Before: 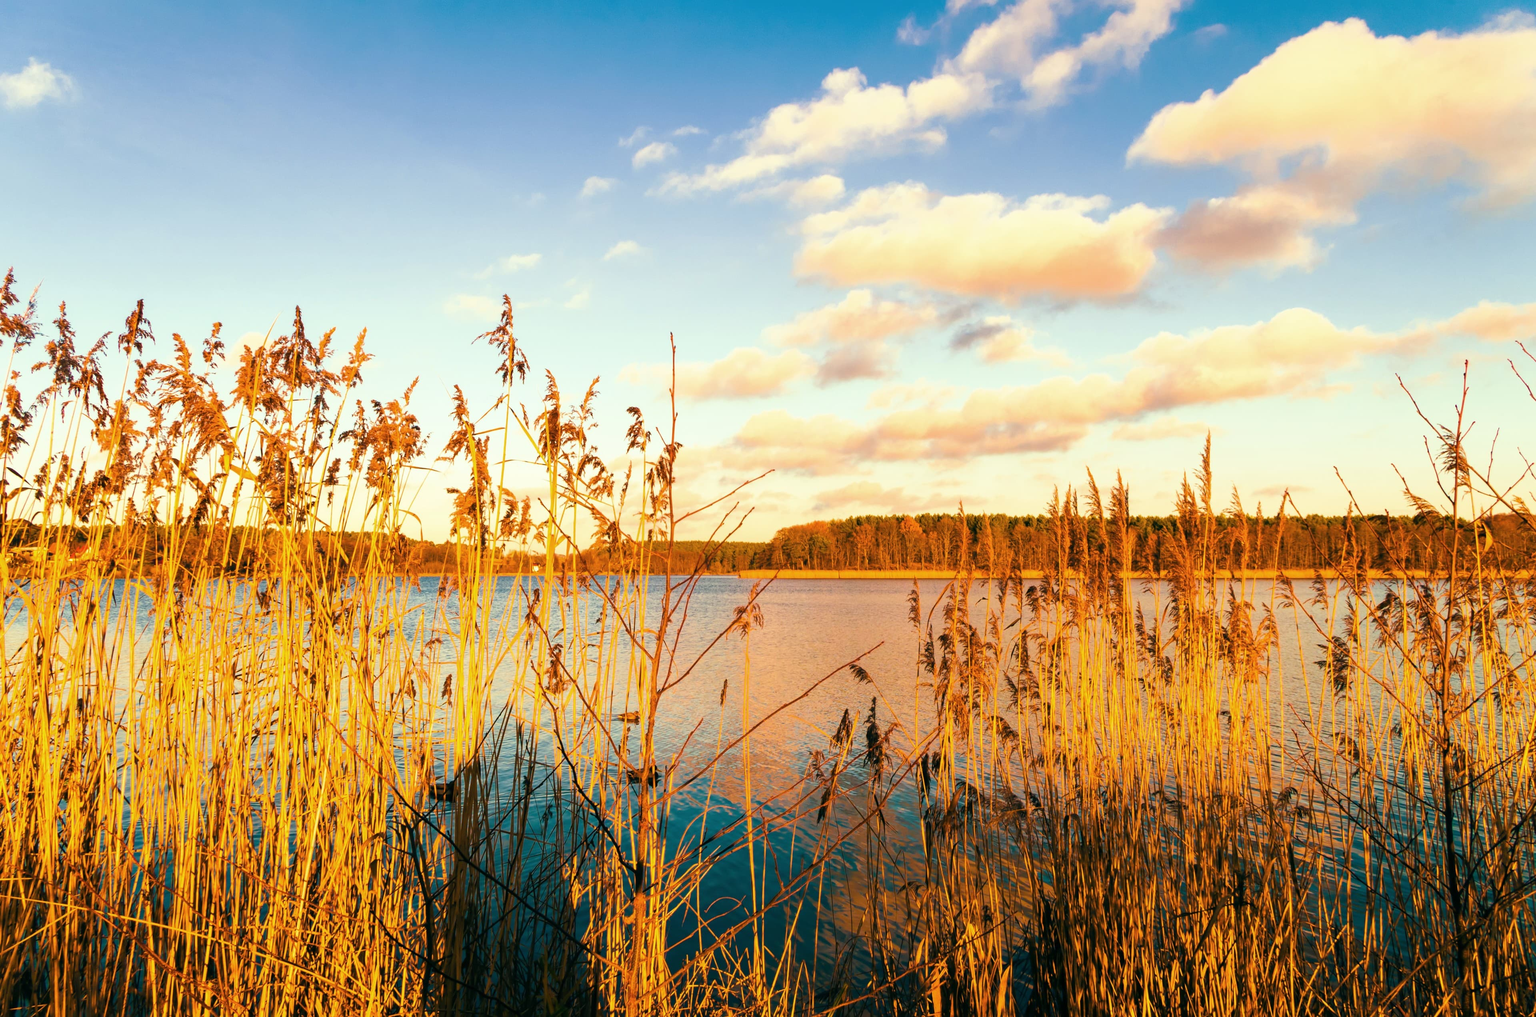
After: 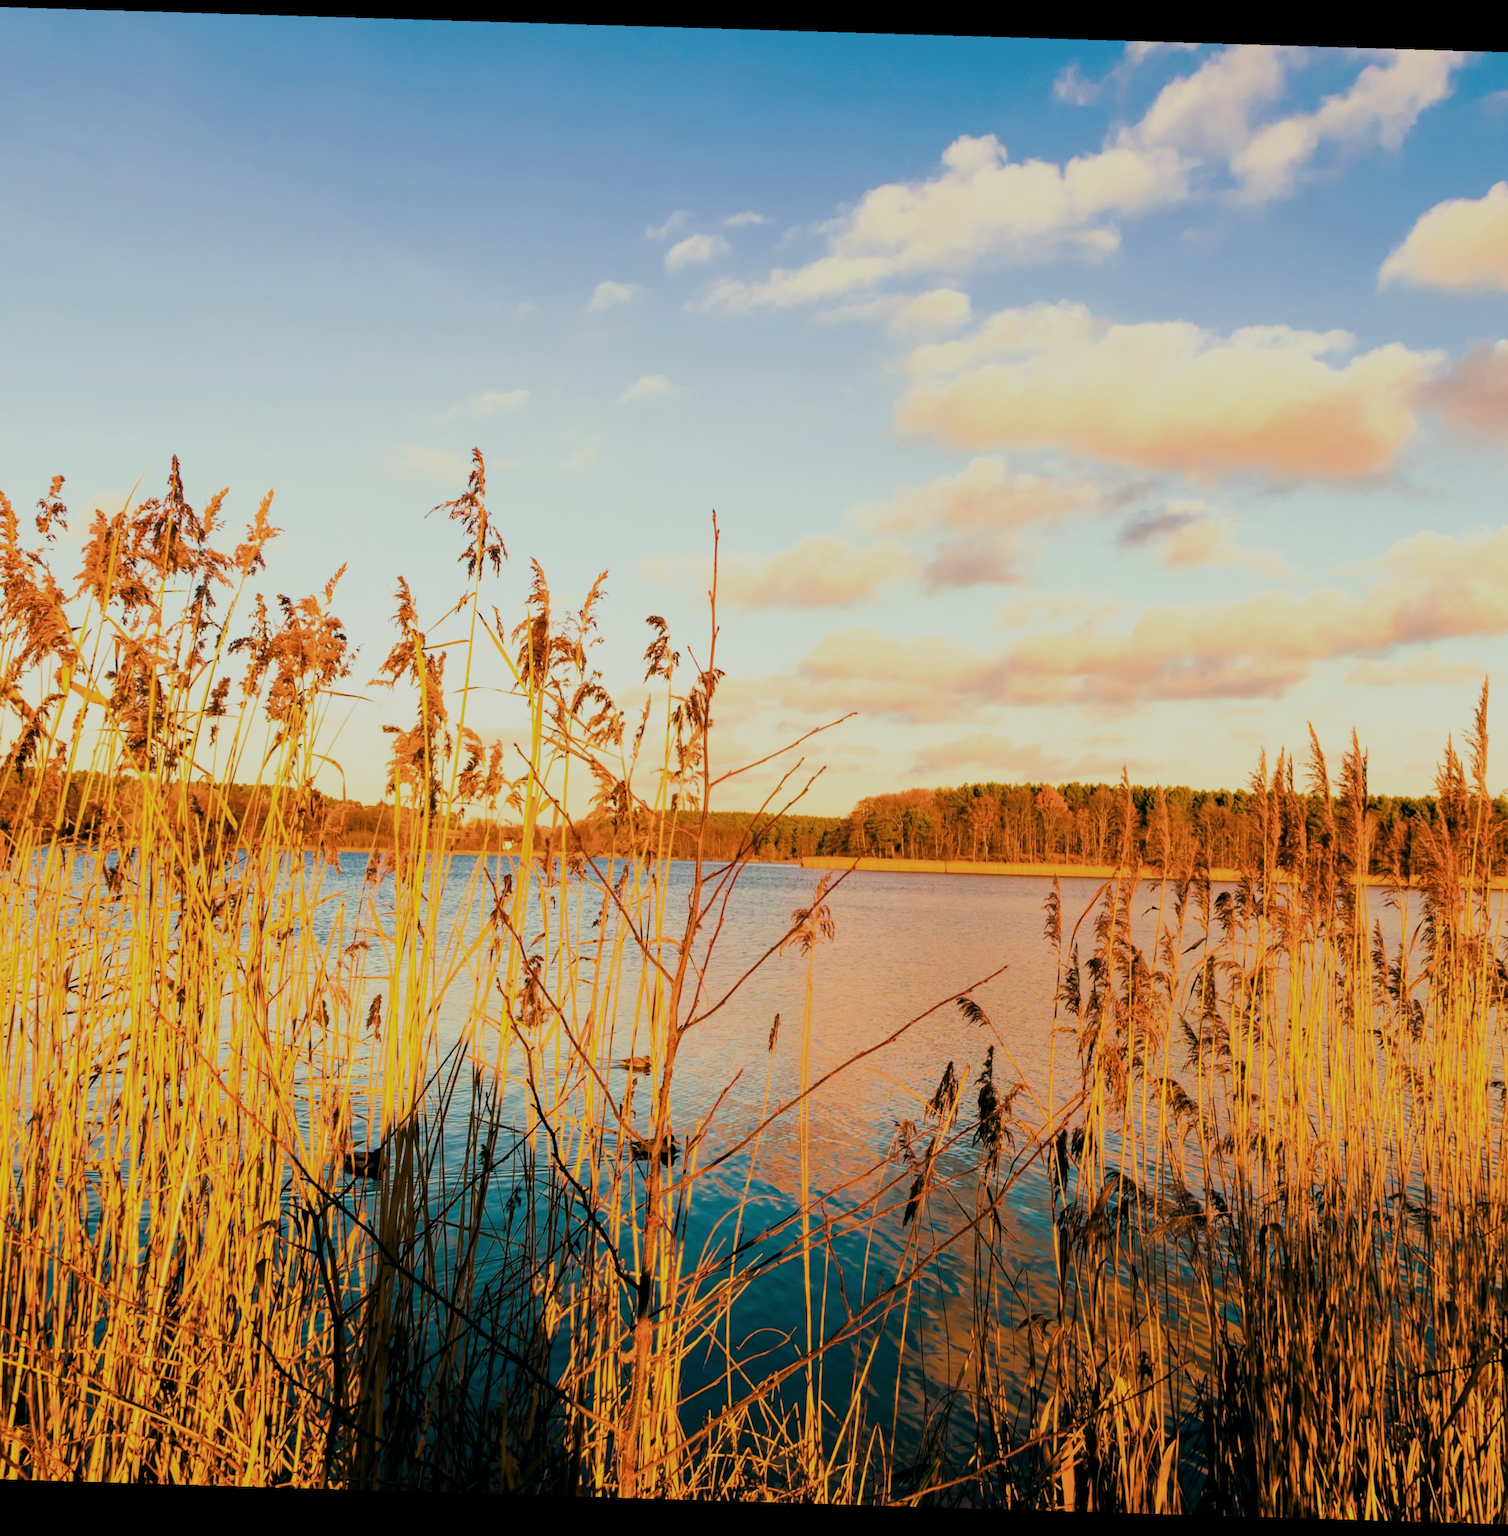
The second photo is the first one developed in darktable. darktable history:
crop and rotate: left 12.648%, right 20.685%
rotate and perspective: rotation 1.72°, automatic cropping off
filmic rgb: black relative exposure -7.65 EV, white relative exposure 4.56 EV, hardness 3.61
